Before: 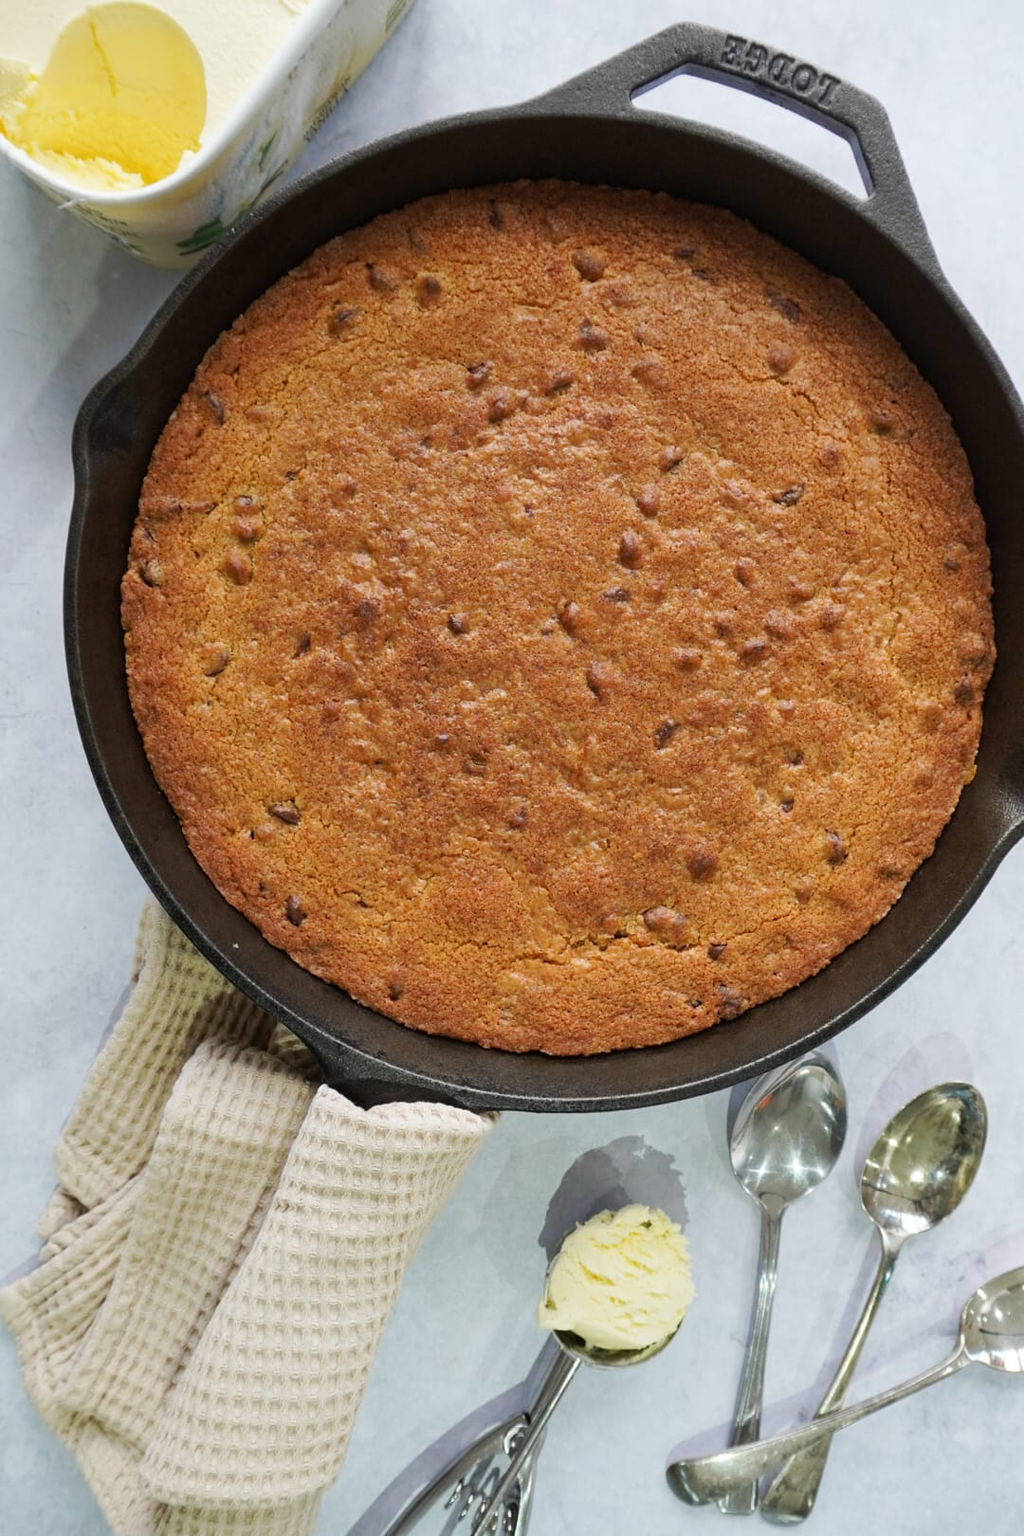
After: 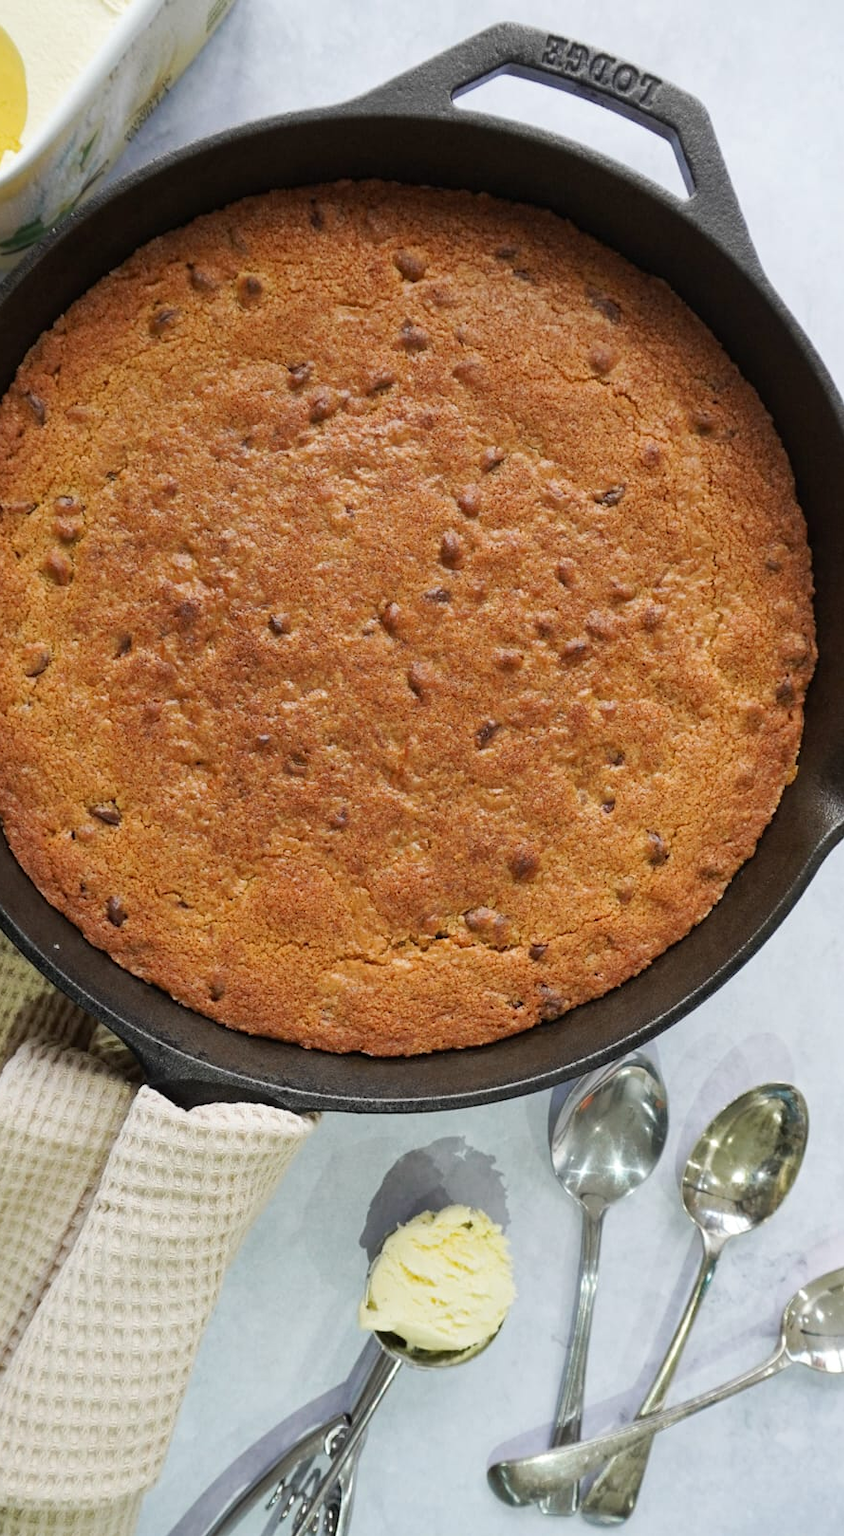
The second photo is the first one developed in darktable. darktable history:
crop: left 17.582%, bottom 0.031%
tone equalizer: on, module defaults
